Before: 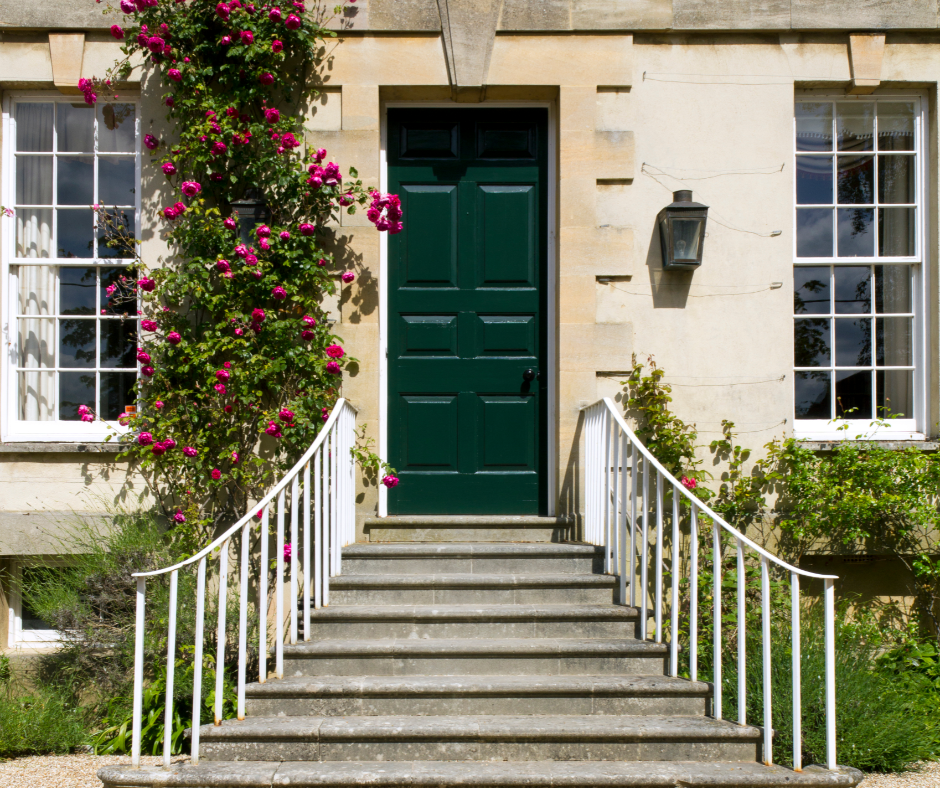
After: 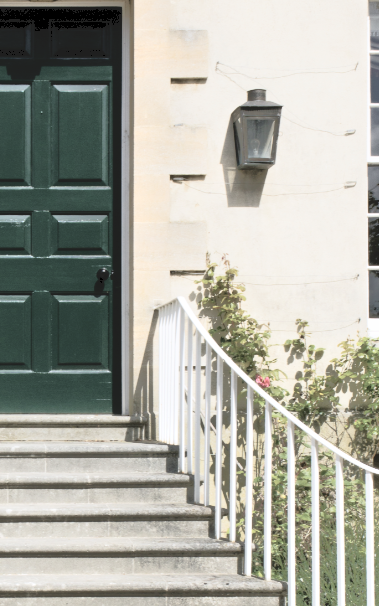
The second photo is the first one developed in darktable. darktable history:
crop: left 45.379%, top 12.894%, right 14.233%, bottom 10.147%
tone equalizer: -8 EV -0.501 EV, -7 EV -0.323 EV, -6 EV -0.064 EV, -5 EV 0.414 EV, -4 EV 0.979 EV, -3 EV 0.814 EV, -2 EV -0.01 EV, -1 EV 0.143 EV, +0 EV -0.032 EV
contrast brightness saturation: brightness 0.186, saturation -0.515
tone curve: curves: ch0 [(0, 0) (0.003, 0.117) (0.011, 0.118) (0.025, 0.123) (0.044, 0.13) (0.069, 0.137) (0.1, 0.149) (0.136, 0.157) (0.177, 0.184) (0.224, 0.217) (0.277, 0.257) (0.335, 0.324) (0.399, 0.406) (0.468, 0.511) (0.543, 0.609) (0.623, 0.712) (0.709, 0.8) (0.801, 0.877) (0.898, 0.938) (1, 1)], color space Lab, independent channels, preserve colors none
